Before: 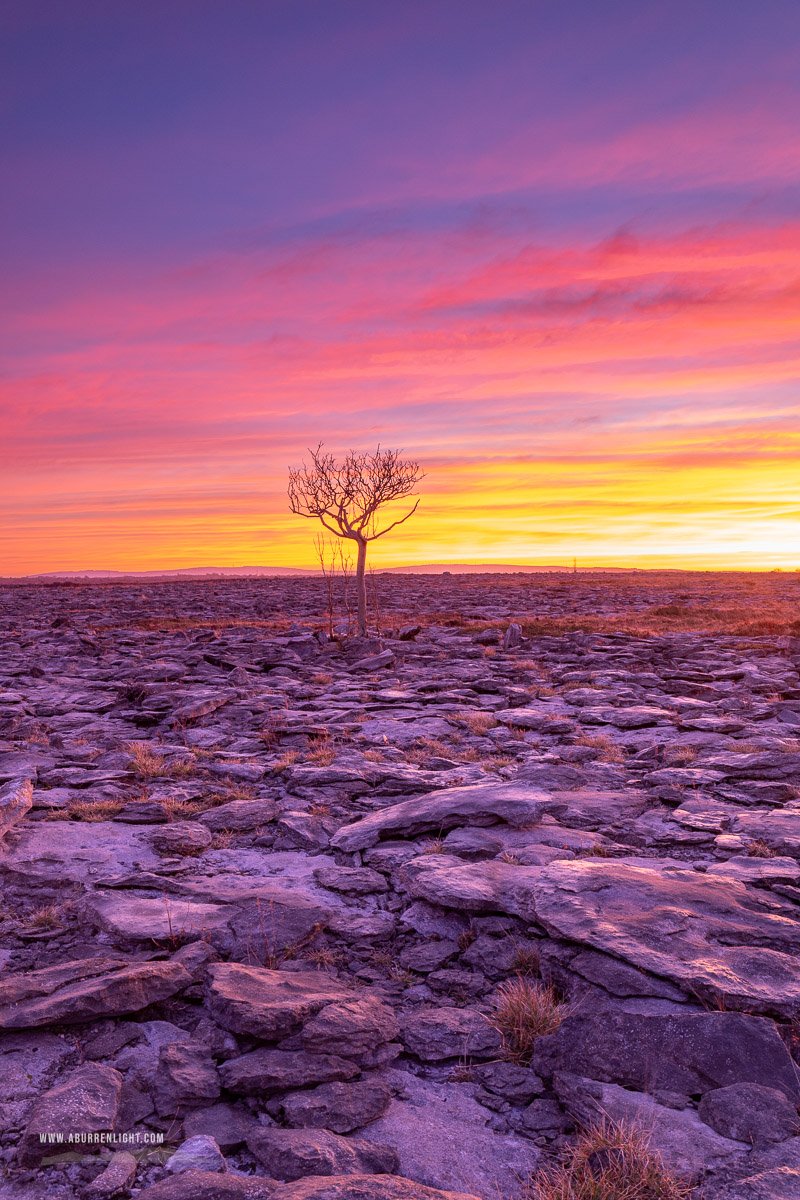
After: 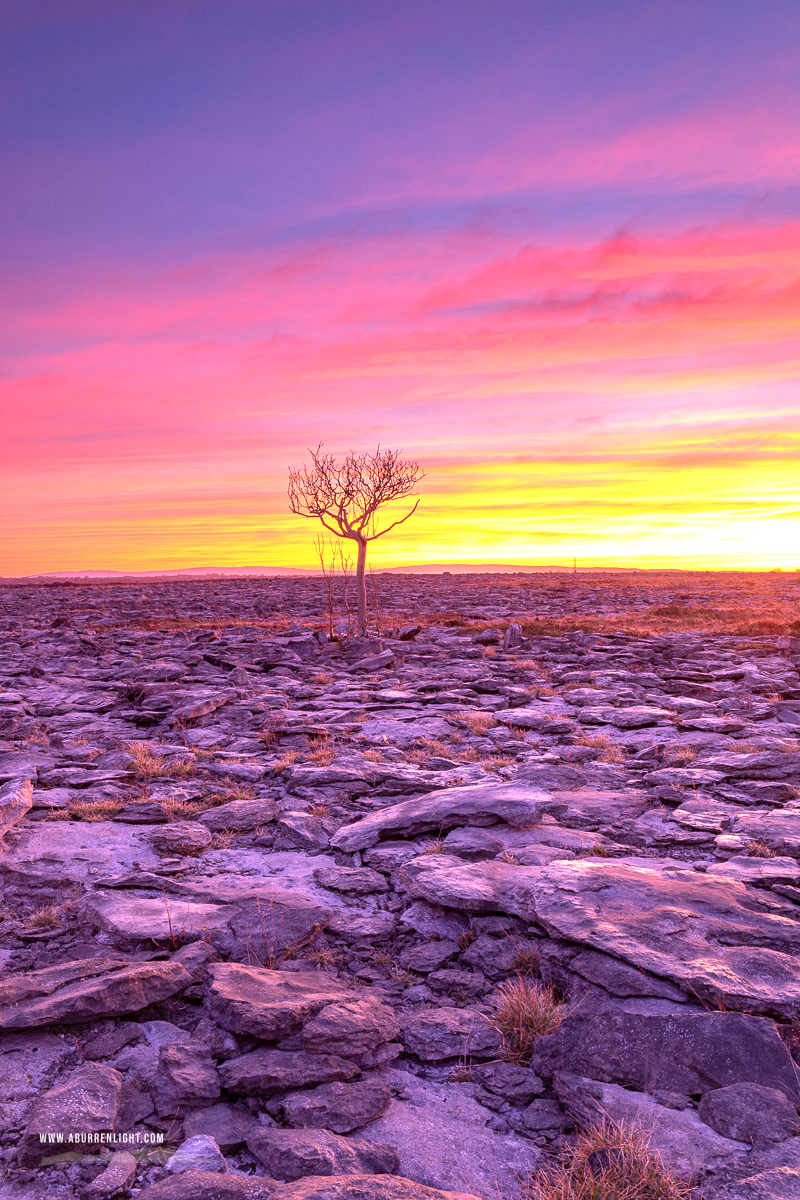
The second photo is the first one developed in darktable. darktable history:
exposure: exposure 0.6 EV, compensate highlight preservation false
tone equalizer: on, module defaults
